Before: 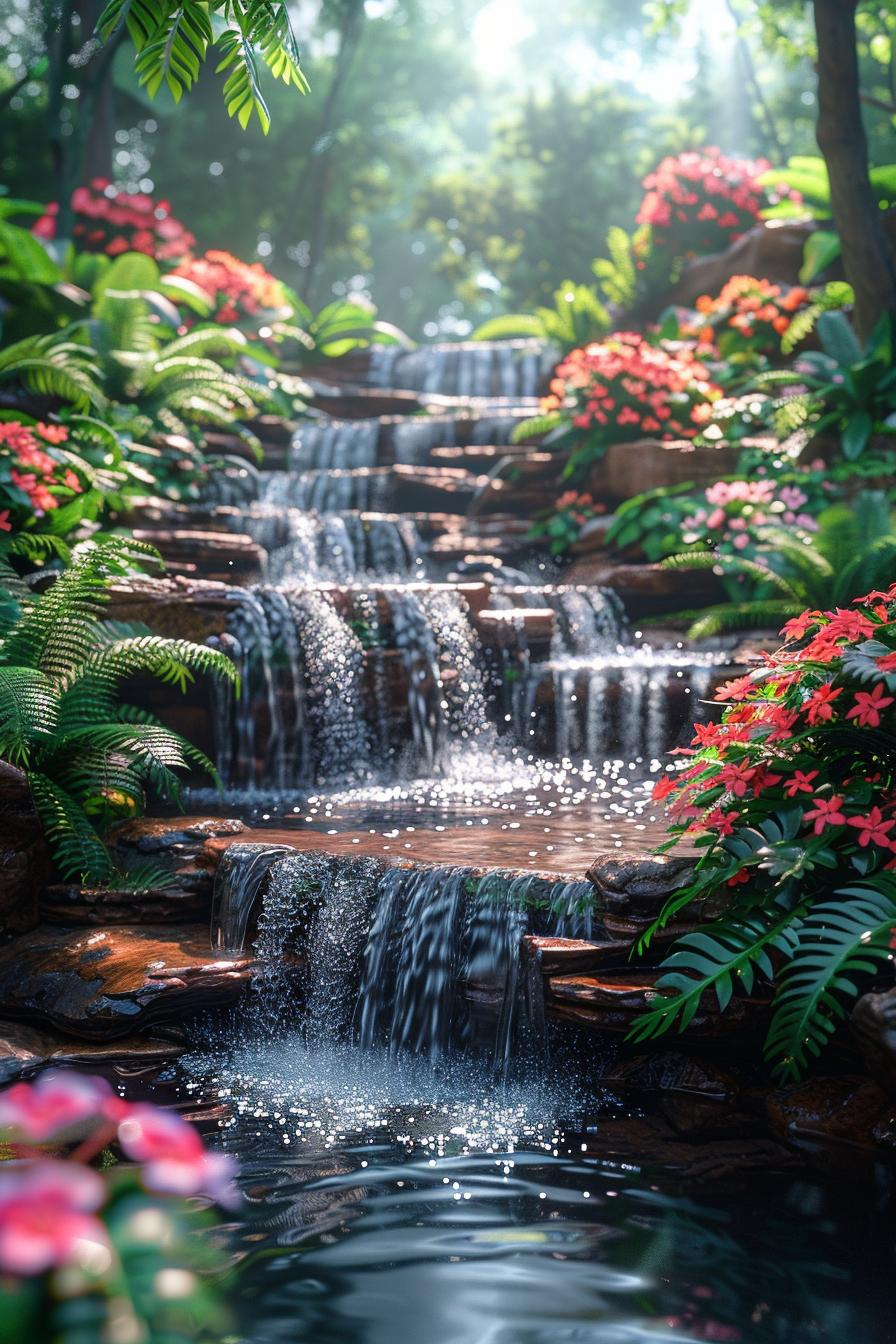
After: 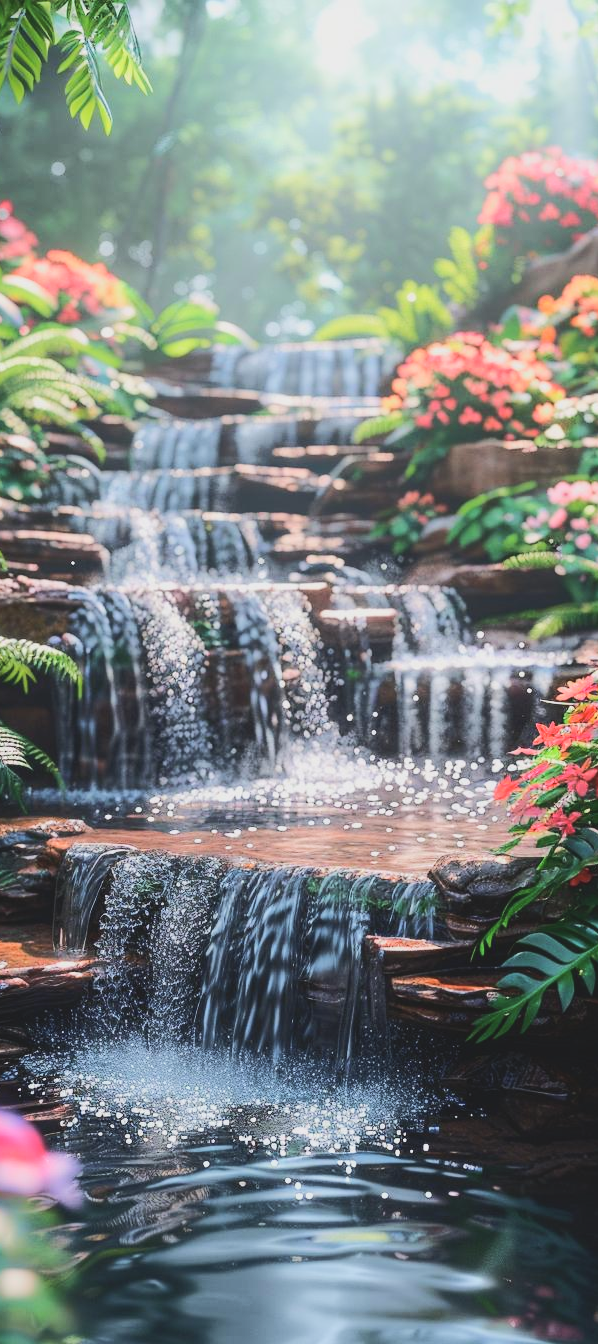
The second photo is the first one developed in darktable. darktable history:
rgb curve: curves: ch0 [(0, 0) (0.284, 0.292) (0.505, 0.644) (1, 1)]; ch1 [(0, 0) (0.284, 0.292) (0.505, 0.644) (1, 1)]; ch2 [(0, 0) (0.284, 0.292) (0.505, 0.644) (1, 1)], compensate middle gray true
contrast brightness saturation: contrast -0.15, brightness 0.05, saturation -0.12
crop and rotate: left 17.732%, right 15.423%
